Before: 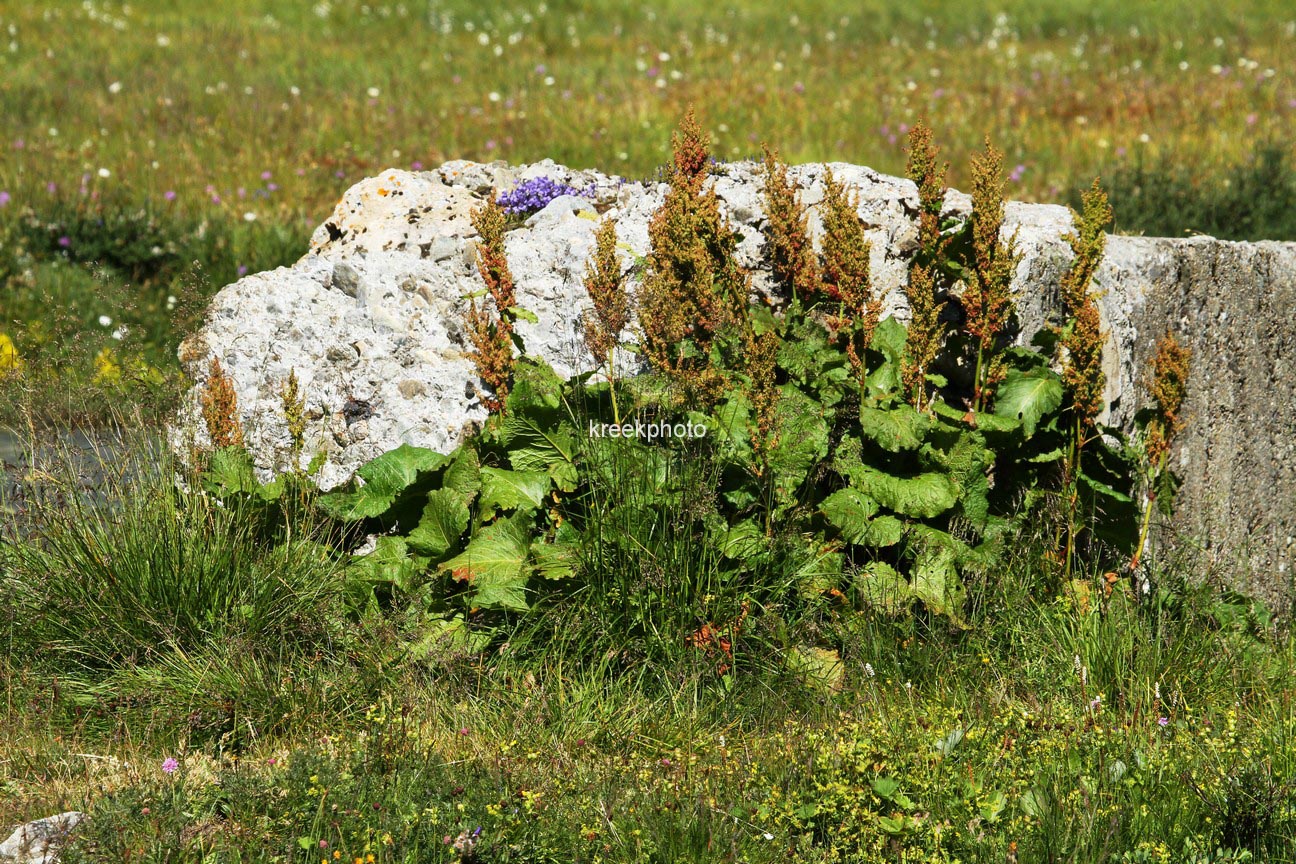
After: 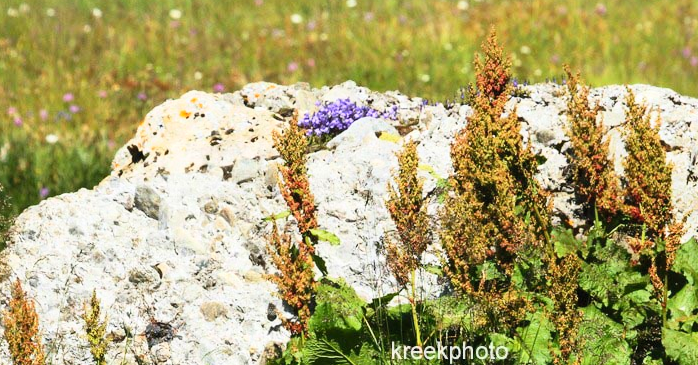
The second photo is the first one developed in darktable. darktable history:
contrast brightness saturation: contrast 0.2, brightness 0.15, saturation 0.14
crop: left 15.306%, top 9.065%, right 30.789%, bottom 48.638%
